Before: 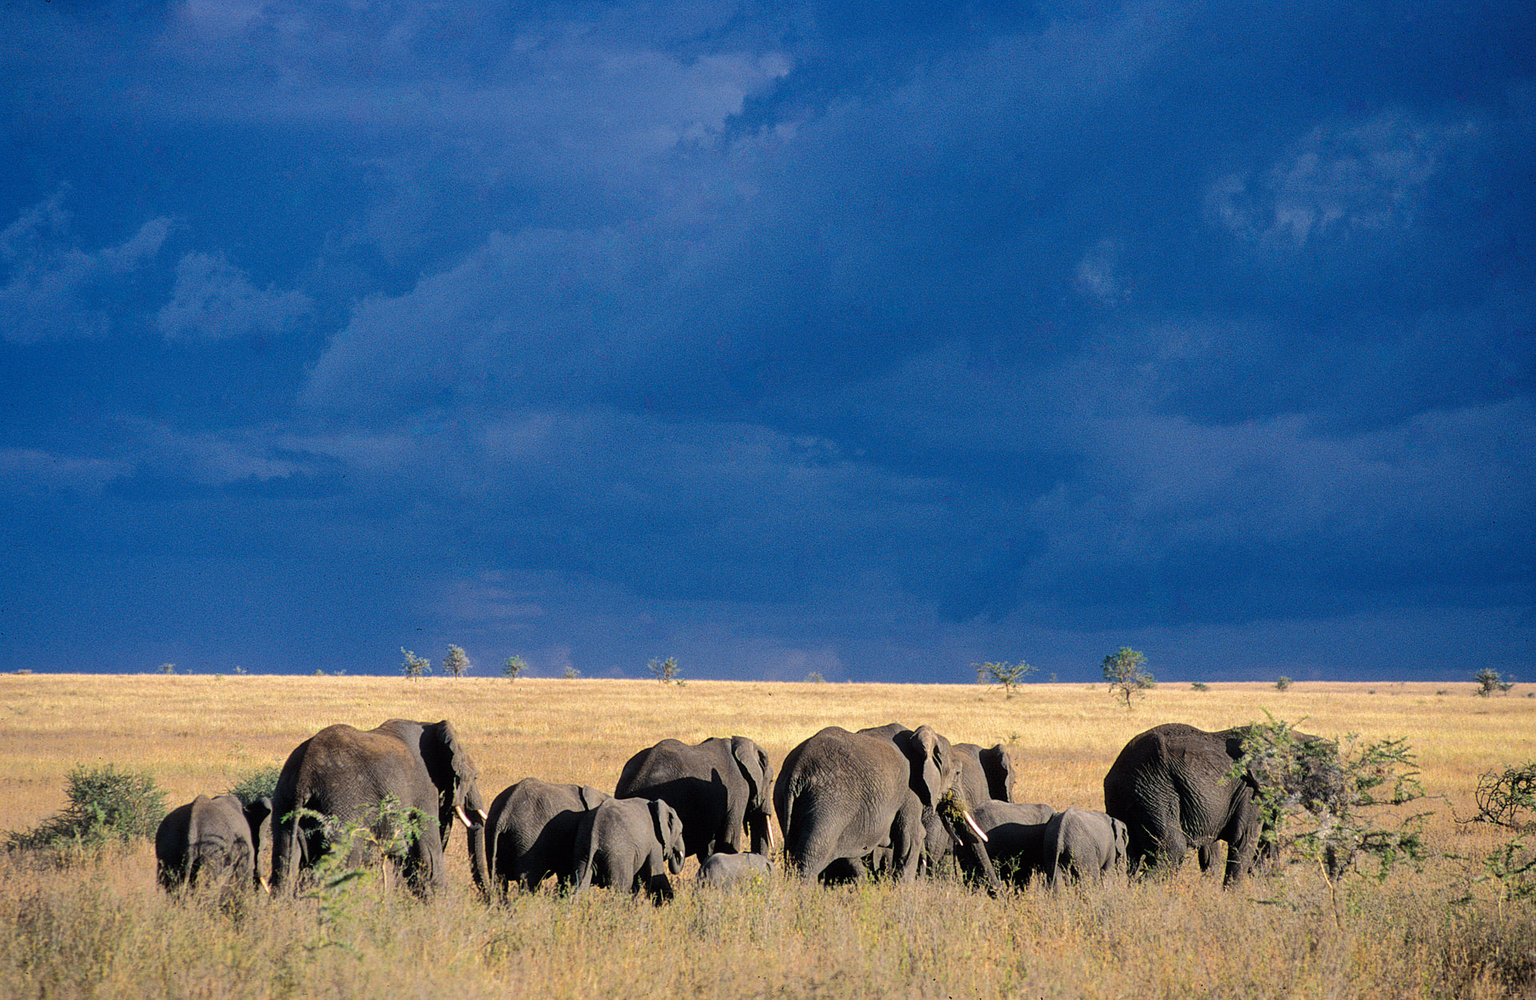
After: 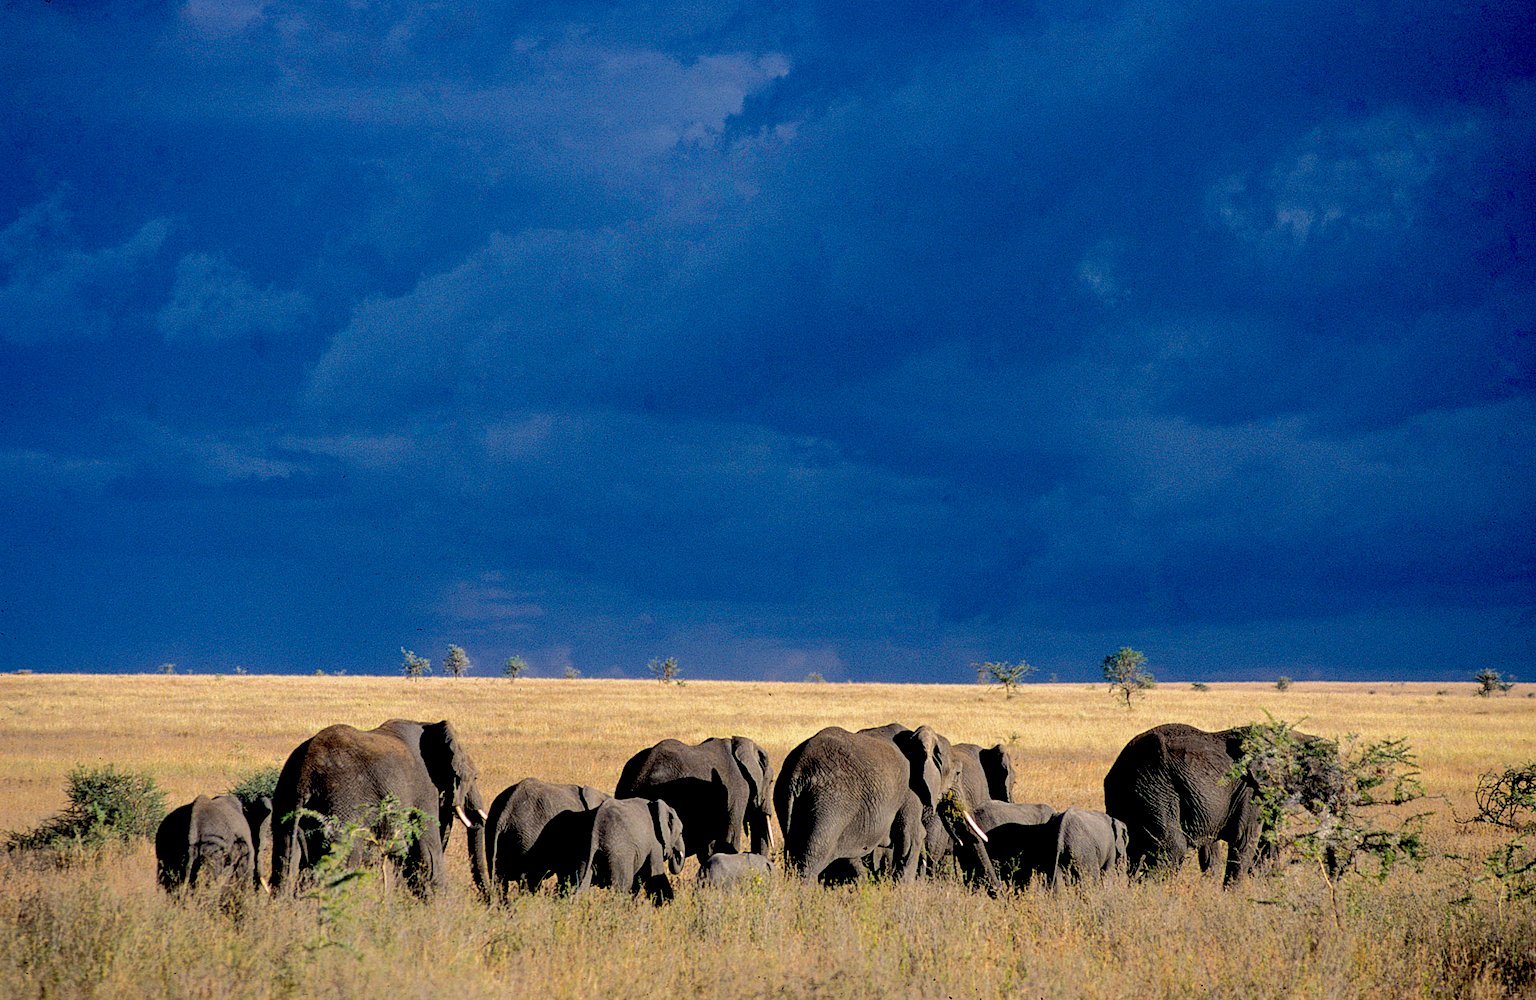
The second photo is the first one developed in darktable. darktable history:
exposure: black level correction 0.029, exposure -0.076 EV, compensate highlight preservation false
